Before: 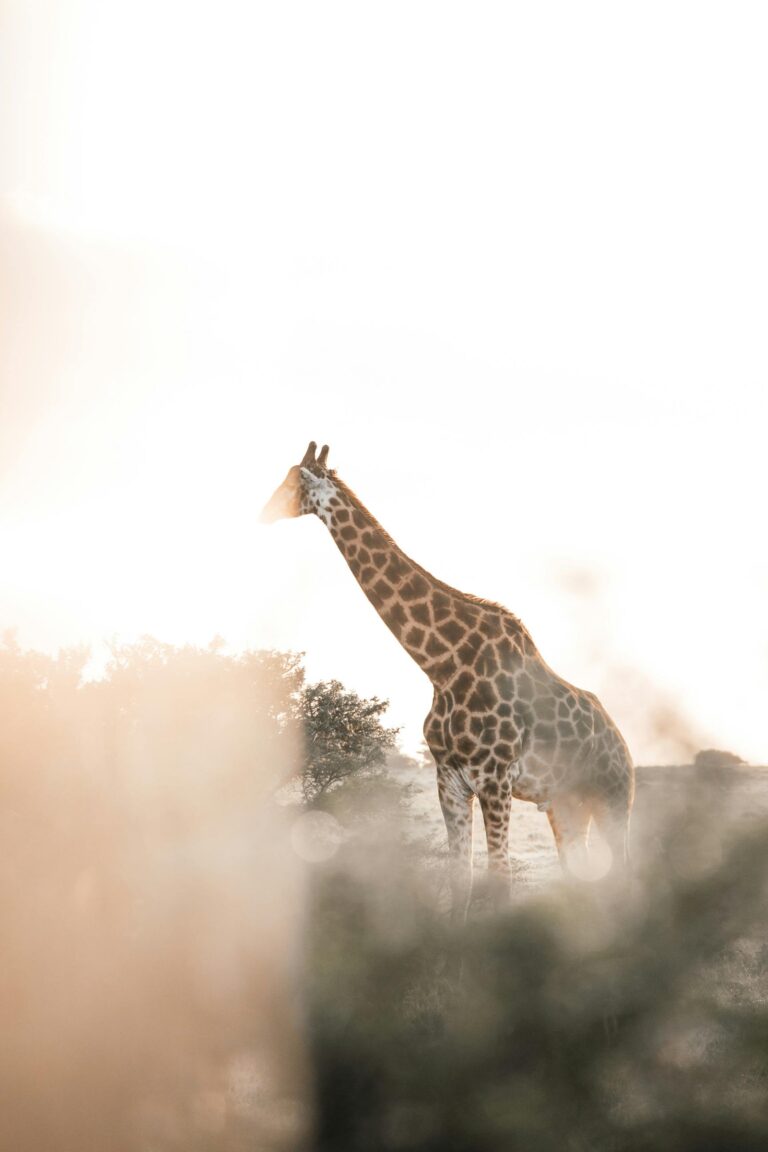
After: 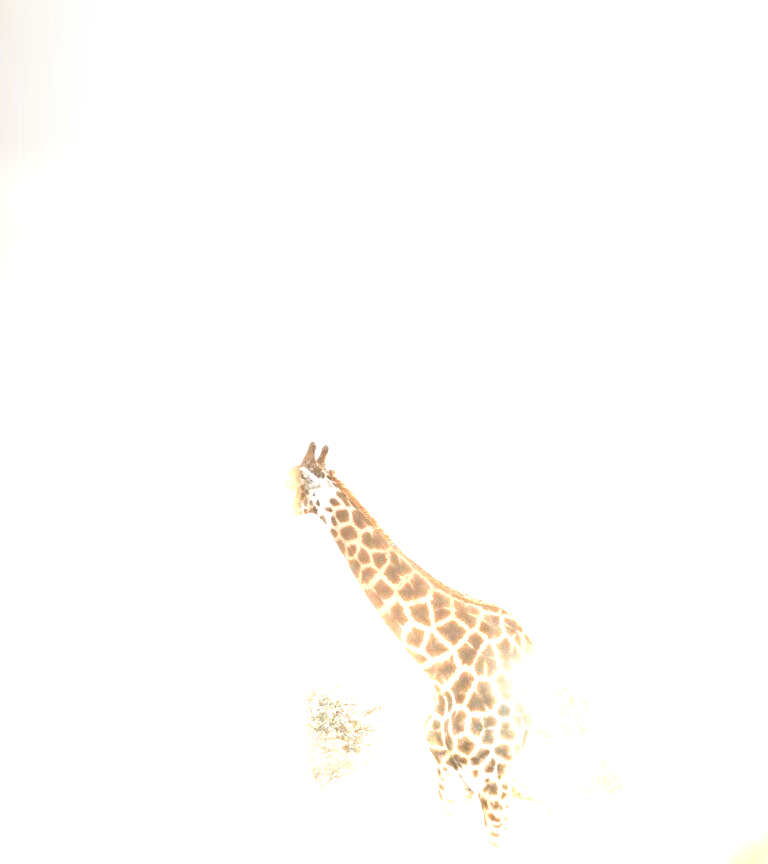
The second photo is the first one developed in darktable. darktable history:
base curve: exposure shift 0, preserve colors none
graduated density: density -3.9 EV
crop: bottom 24.967%
